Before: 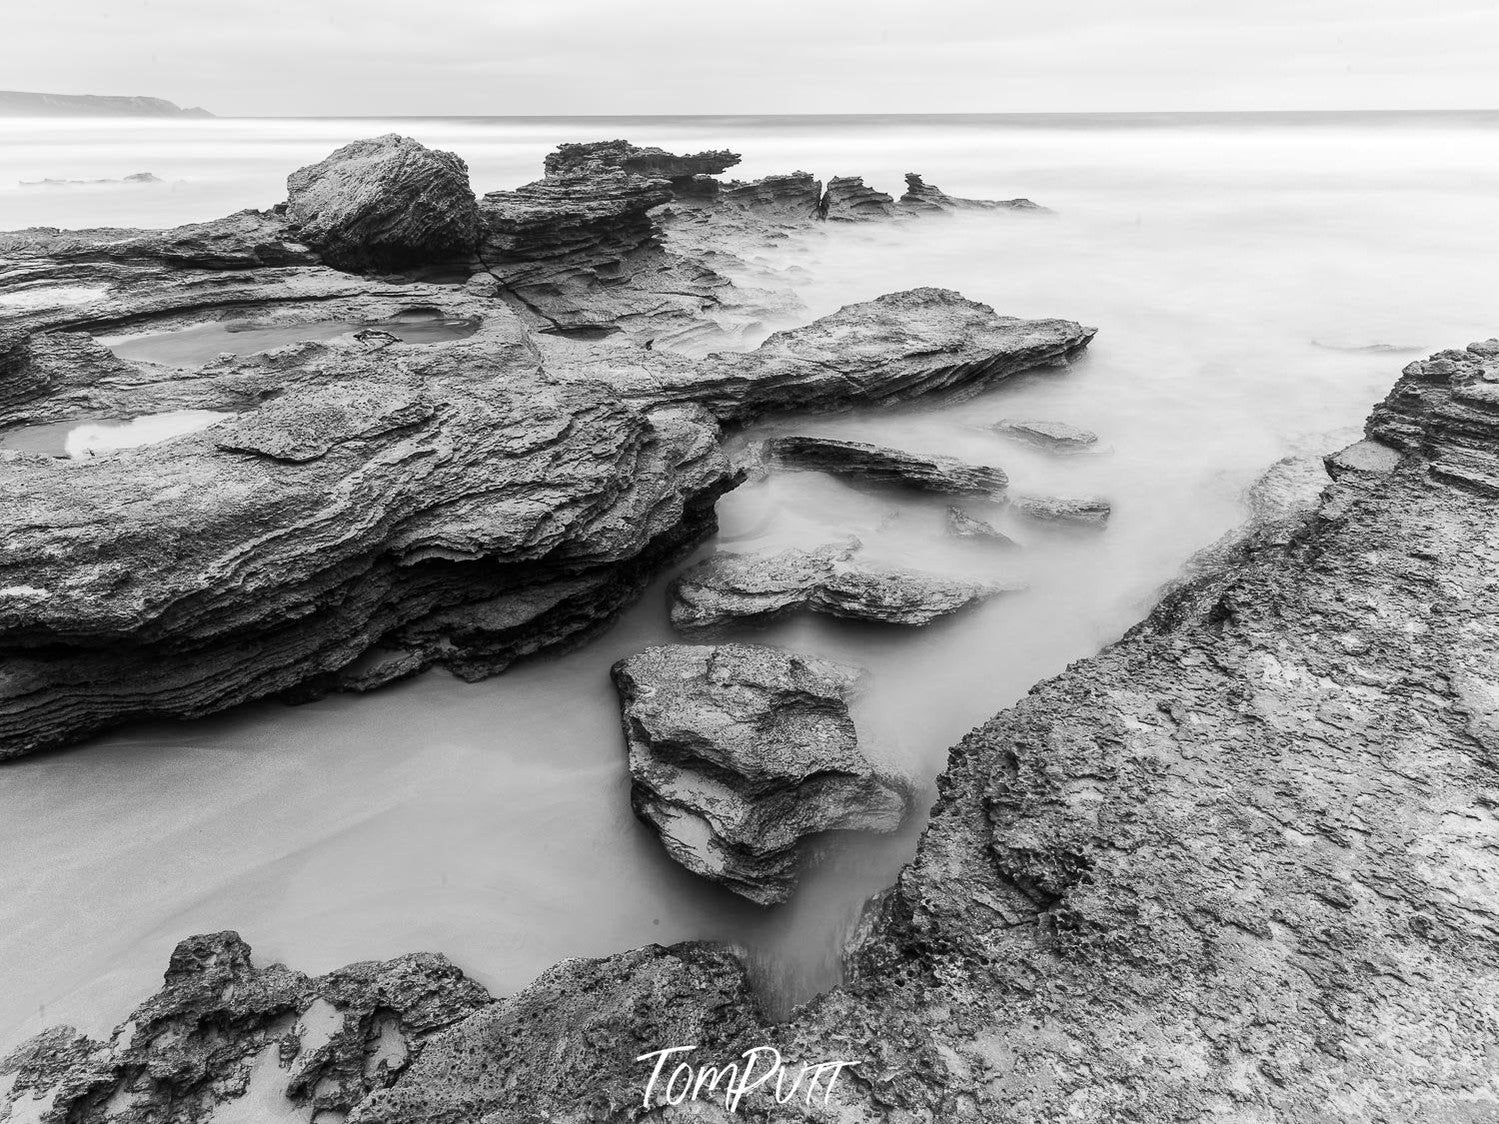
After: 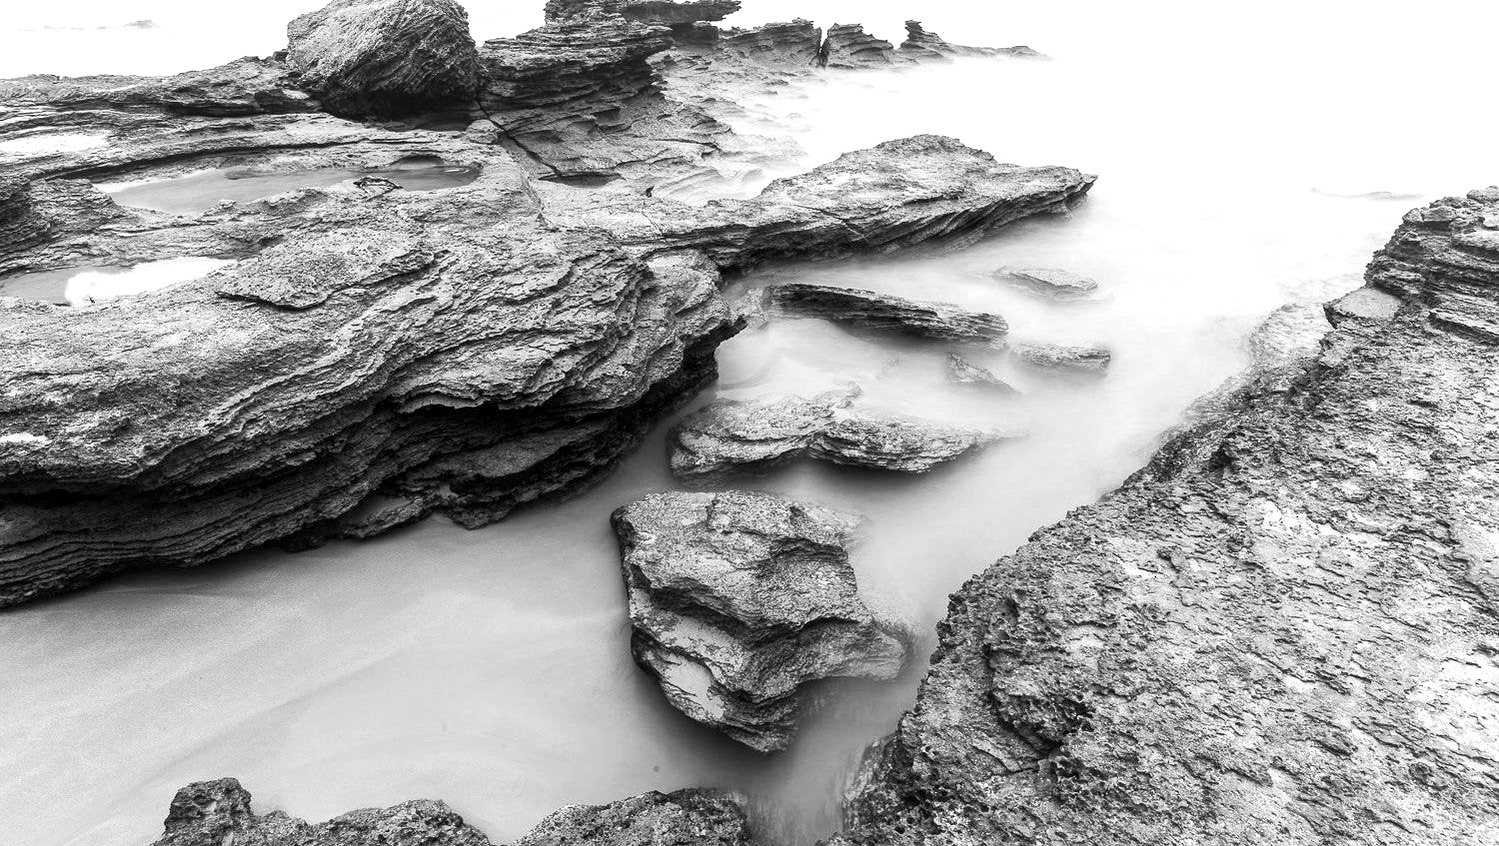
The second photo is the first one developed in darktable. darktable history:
exposure: black level correction 0.001, exposure 0.499 EV, compensate highlight preservation false
crop: top 13.652%, bottom 11.067%
